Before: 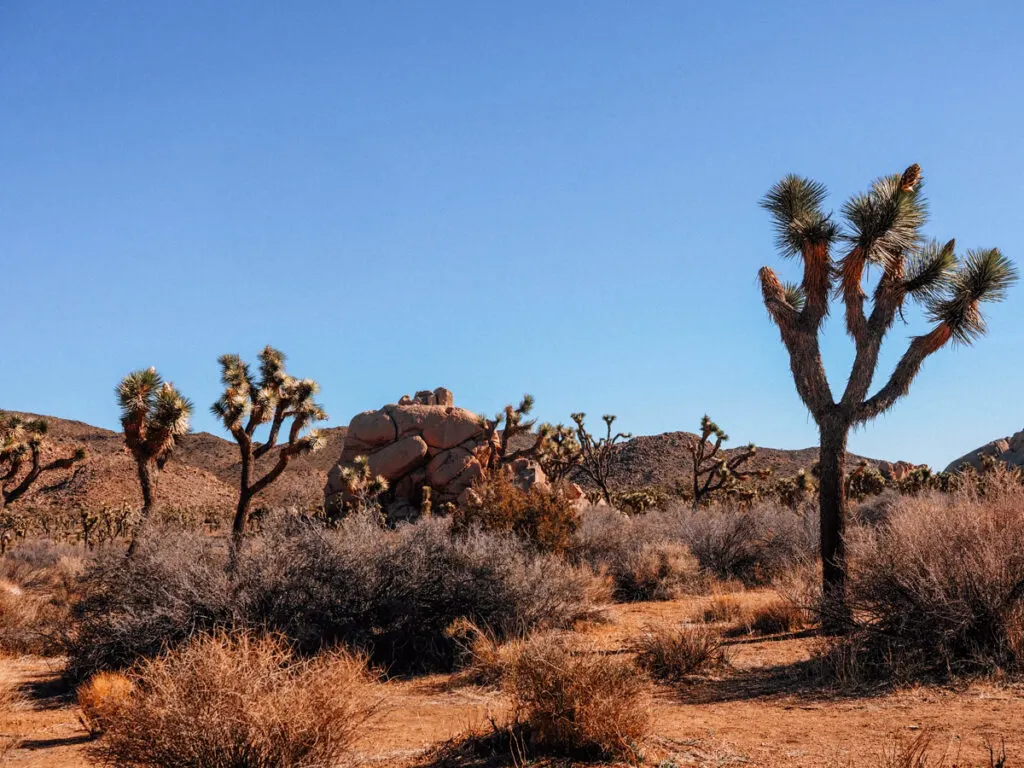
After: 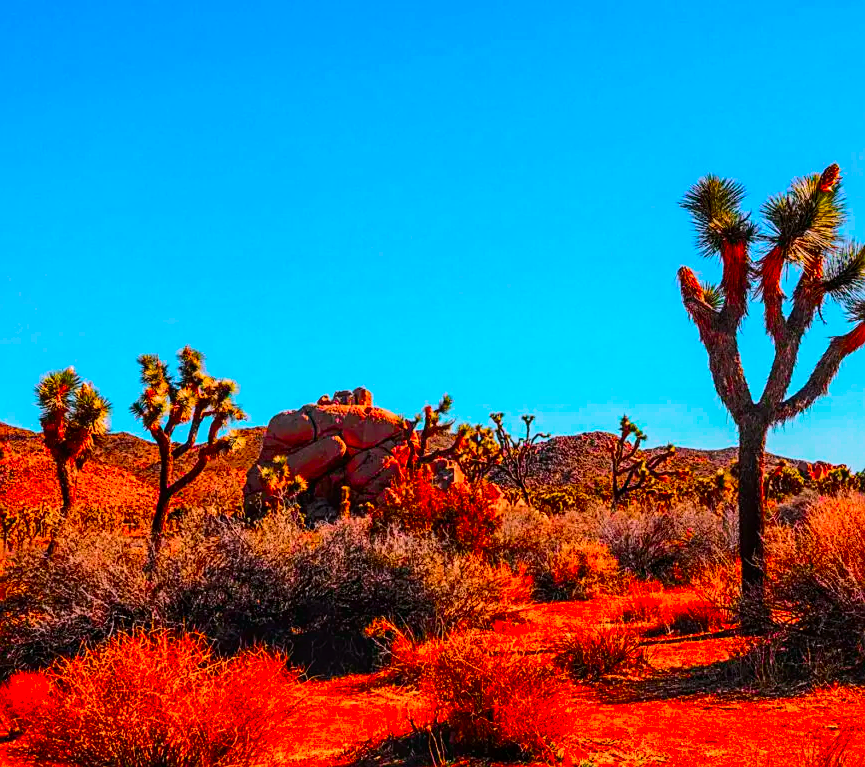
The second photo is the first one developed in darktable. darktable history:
tone curve: curves: ch0 [(0, 0.018) (0.036, 0.038) (0.15, 0.131) (0.27, 0.247) (0.503, 0.556) (0.763, 0.785) (1, 0.919)]; ch1 [(0, 0) (0.203, 0.158) (0.333, 0.283) (0.451, 0.417) (0.502, 0.5) (0.519, 0.522) (0.562, 0.588) (0.603, 0.664) (0.722, 0.813) (1, 1)]; ch2 [(0, 0) (0.29, 0.295) (0.404, 0.436) (0.497, 0.499) (0.521, 0.523) (0.561, 0.605) (0.639, 0.664) (0.712, 0.764) (1, 1)], color space Lab, independent channels, preserve colors none
local contrast: on, module defaults
crop: left 7.992%, right 7.525%
color correction: highlights a* 1.63, highlights b* -1.83, saturation 2.53
contrast brightness saturation: saturation -0.085
sharpen: on, module defaults
